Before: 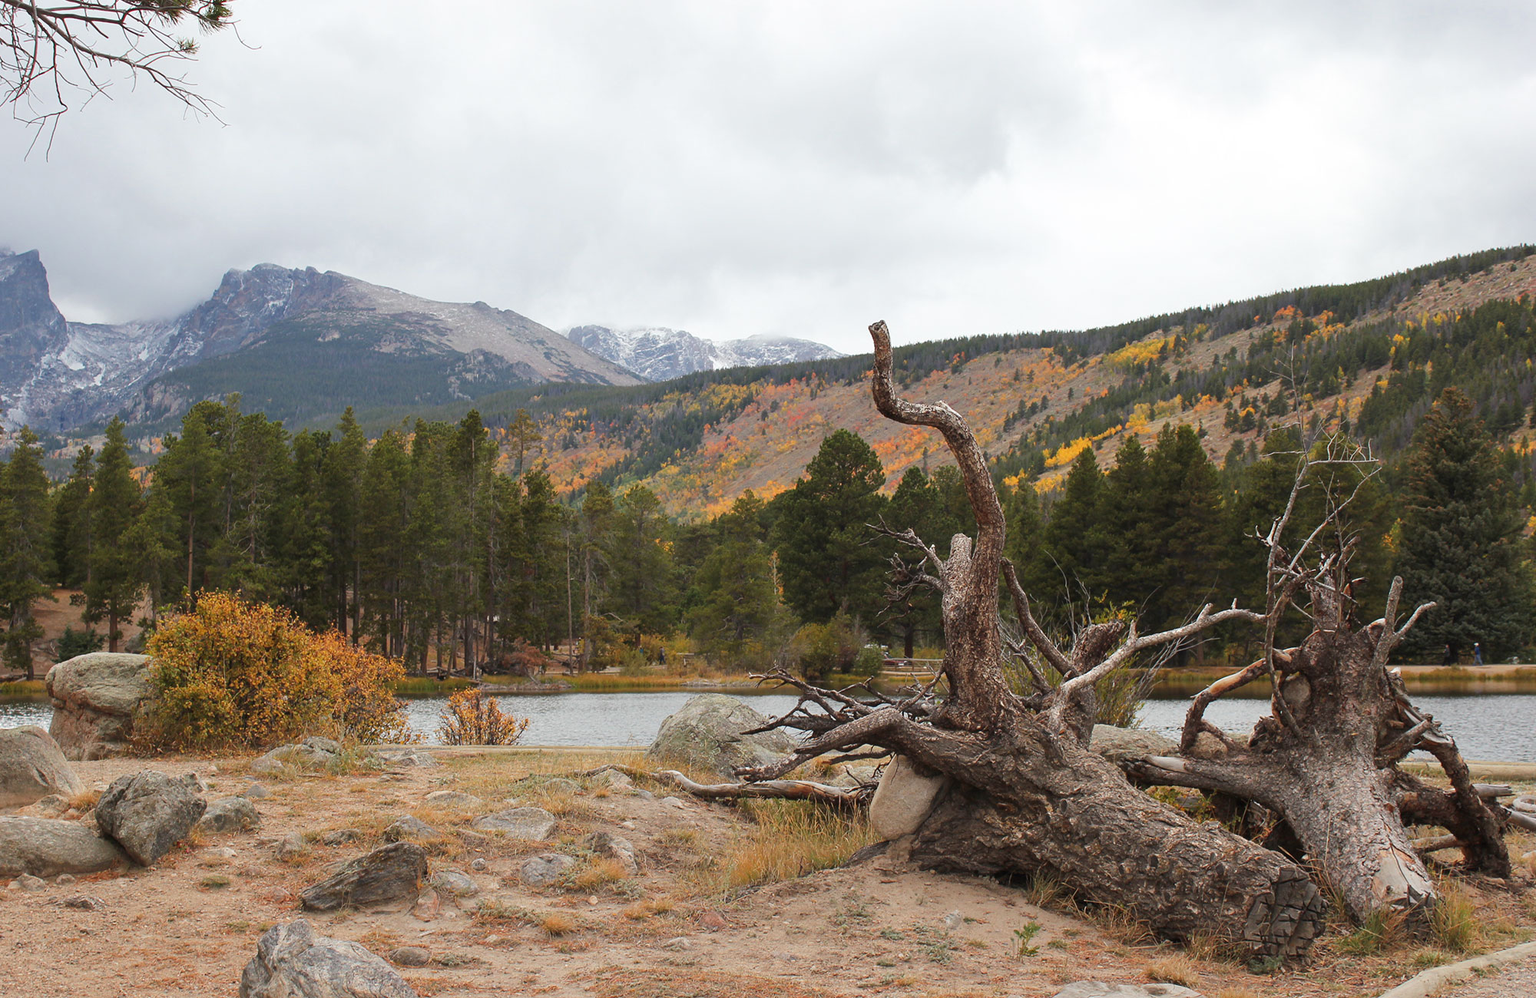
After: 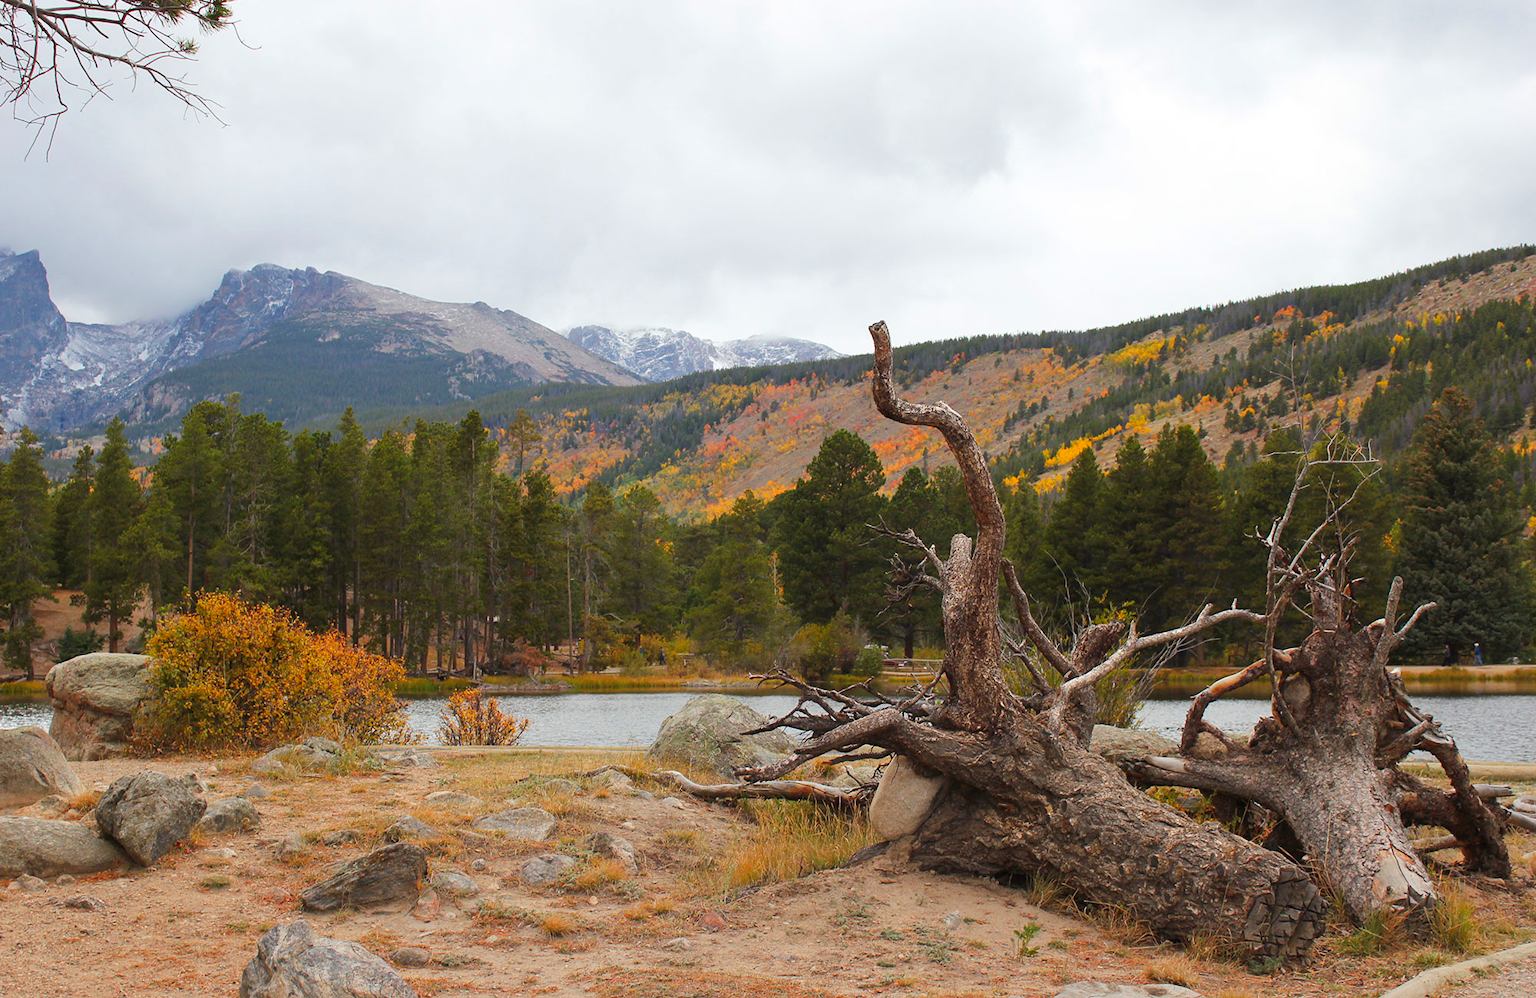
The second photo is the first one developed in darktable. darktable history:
color correction: highlights b* -0.062, saturation 1.31
